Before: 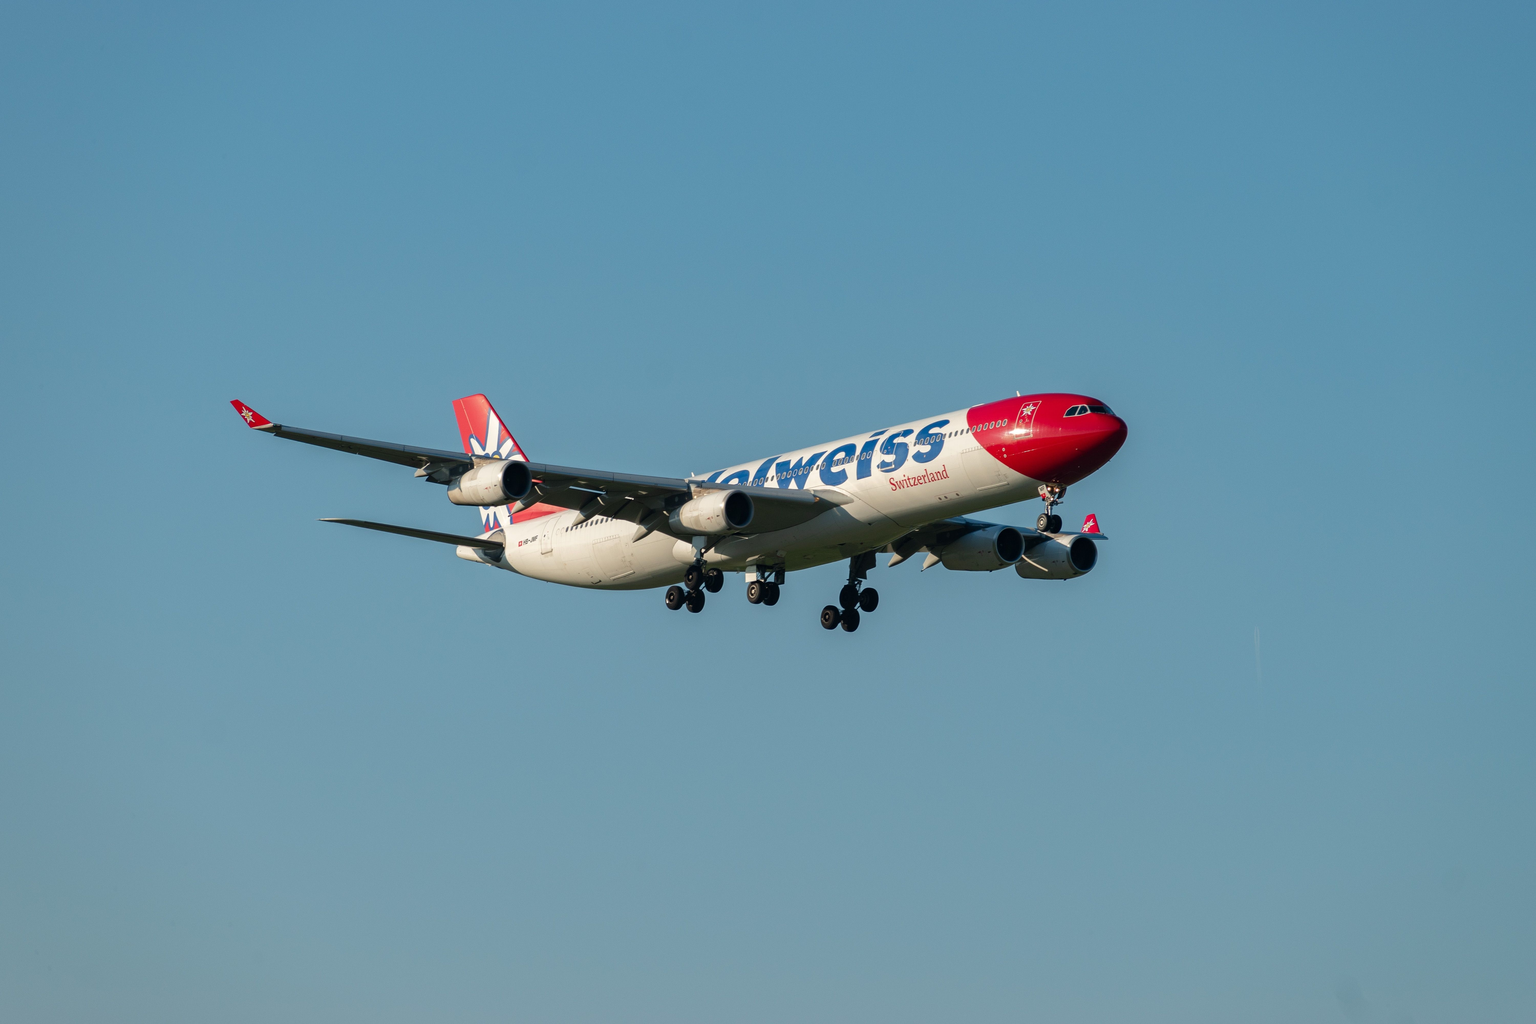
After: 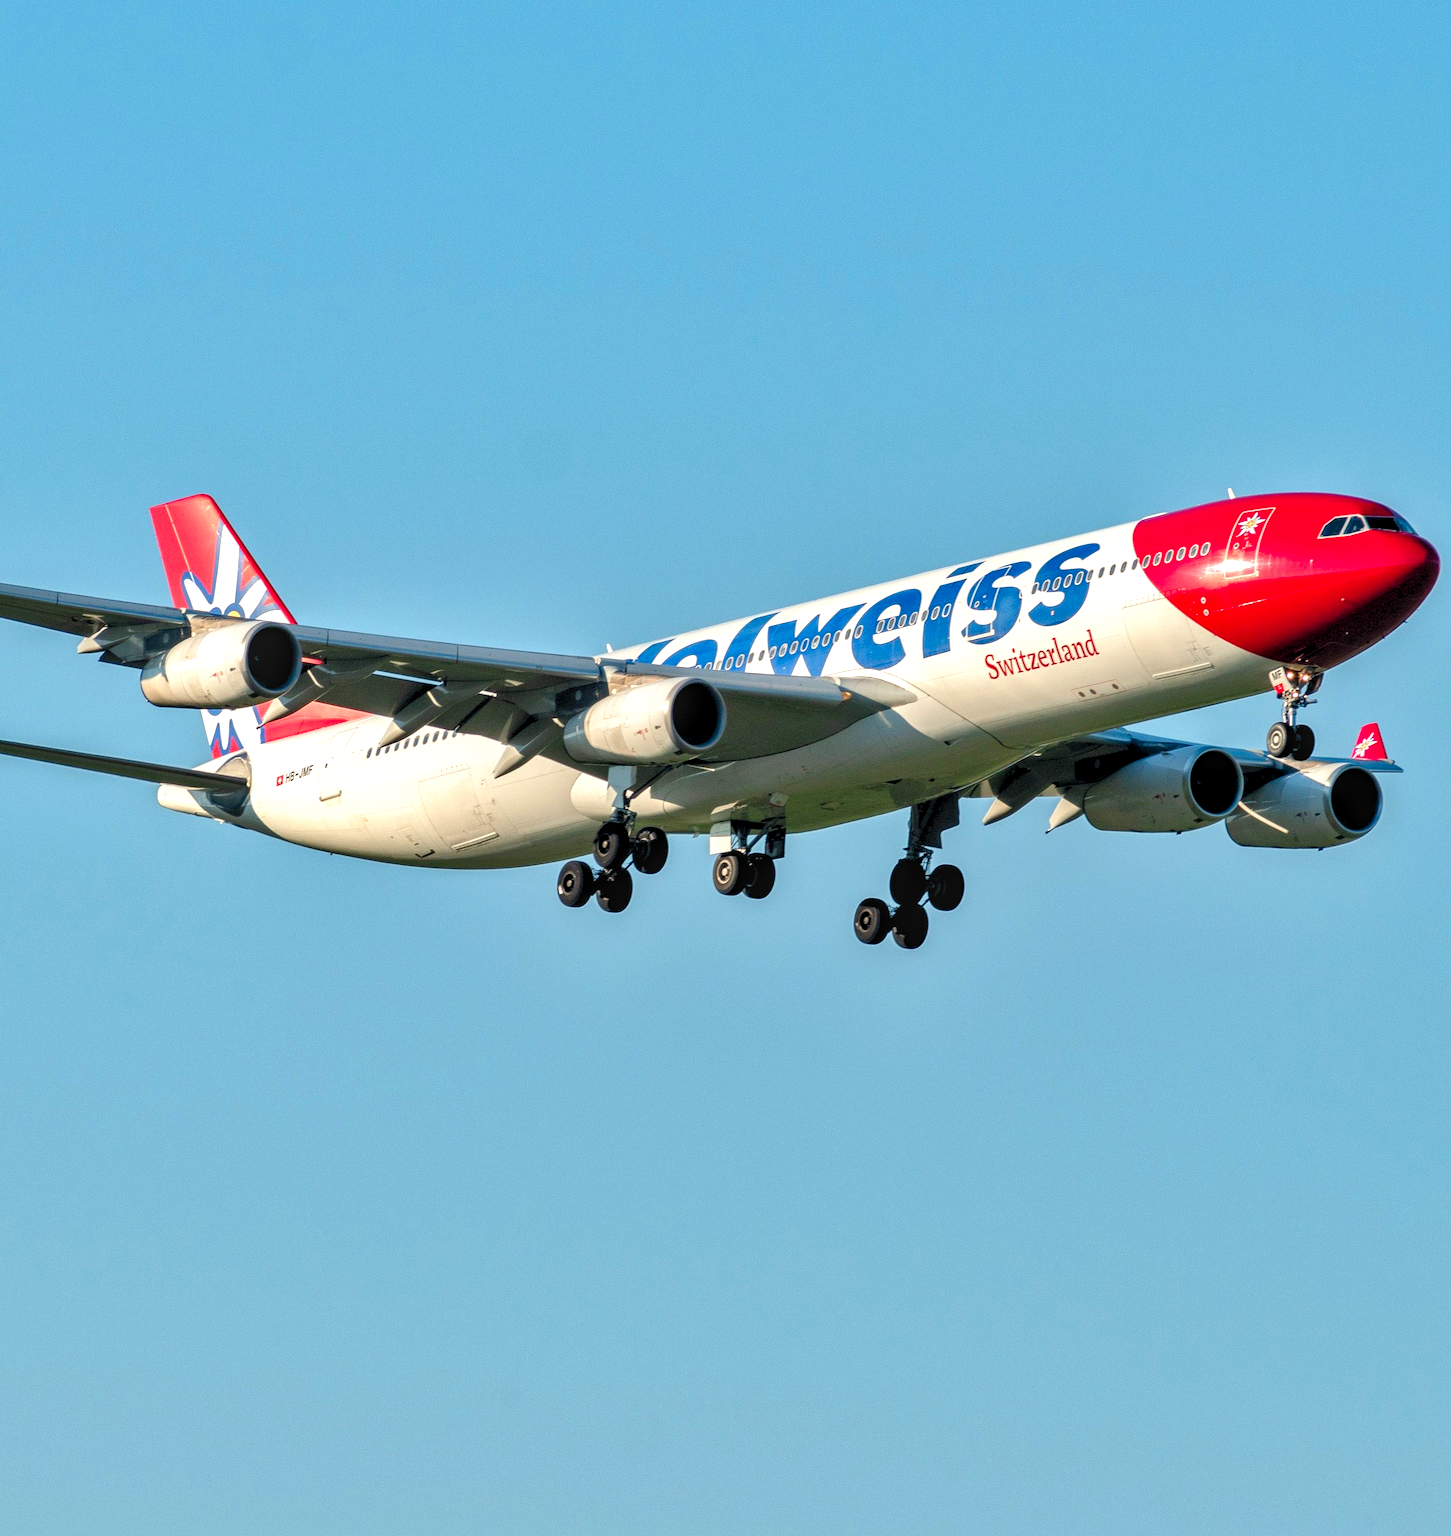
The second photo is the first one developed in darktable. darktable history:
shadows and highlights: soften with gaussian
crop and rotate: angle 0.02°, left 24.353%, top 13.219%, right 26.156%, bottom 8.224%
local contrast: on, module defaults
levels: levels [0.036, 0.364, 0.827]
